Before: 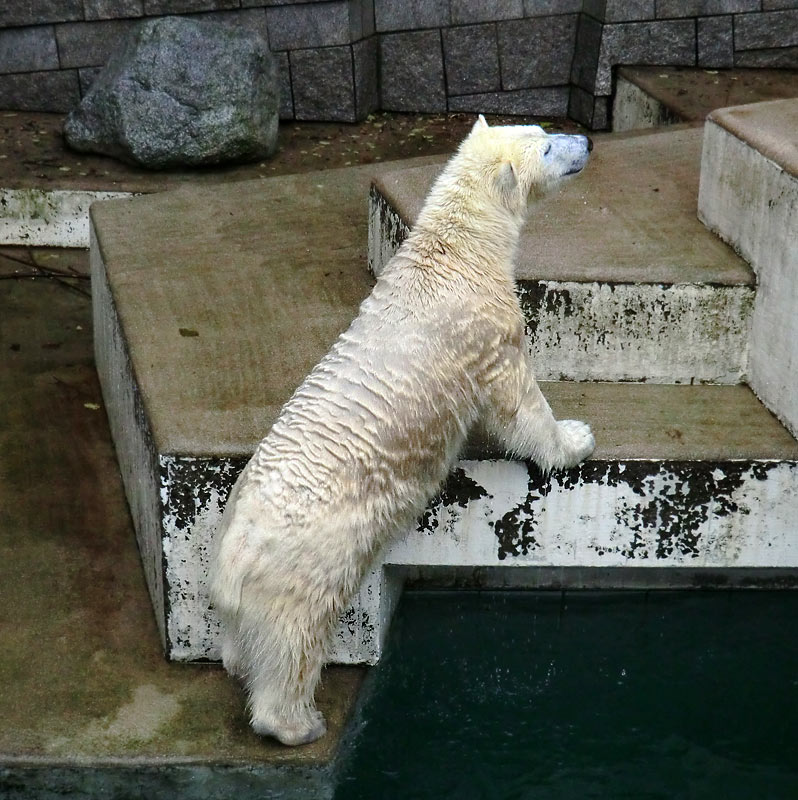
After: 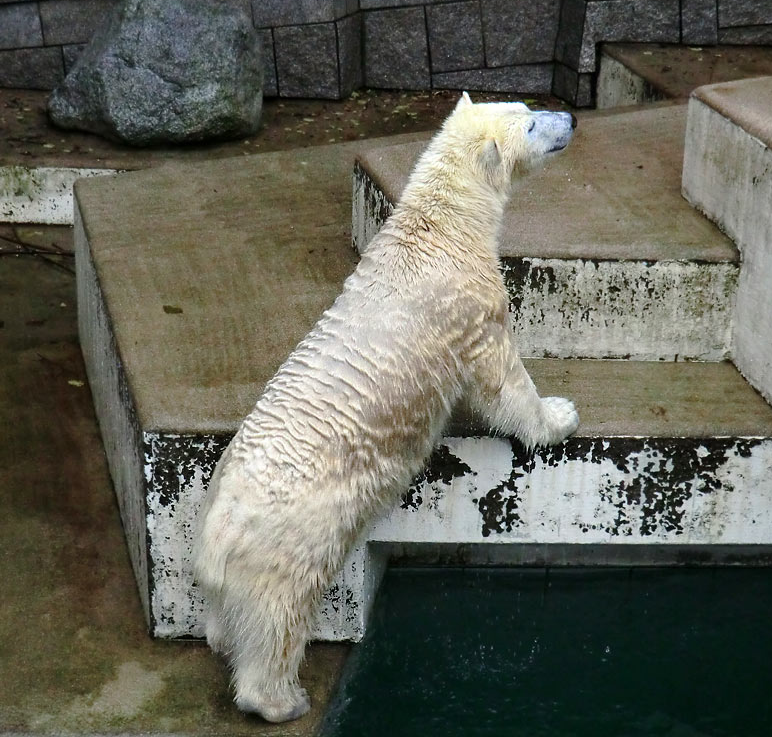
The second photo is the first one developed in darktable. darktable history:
crop: left 2.008%, top 2.958%, right 1.235%, bottom 4.855%
